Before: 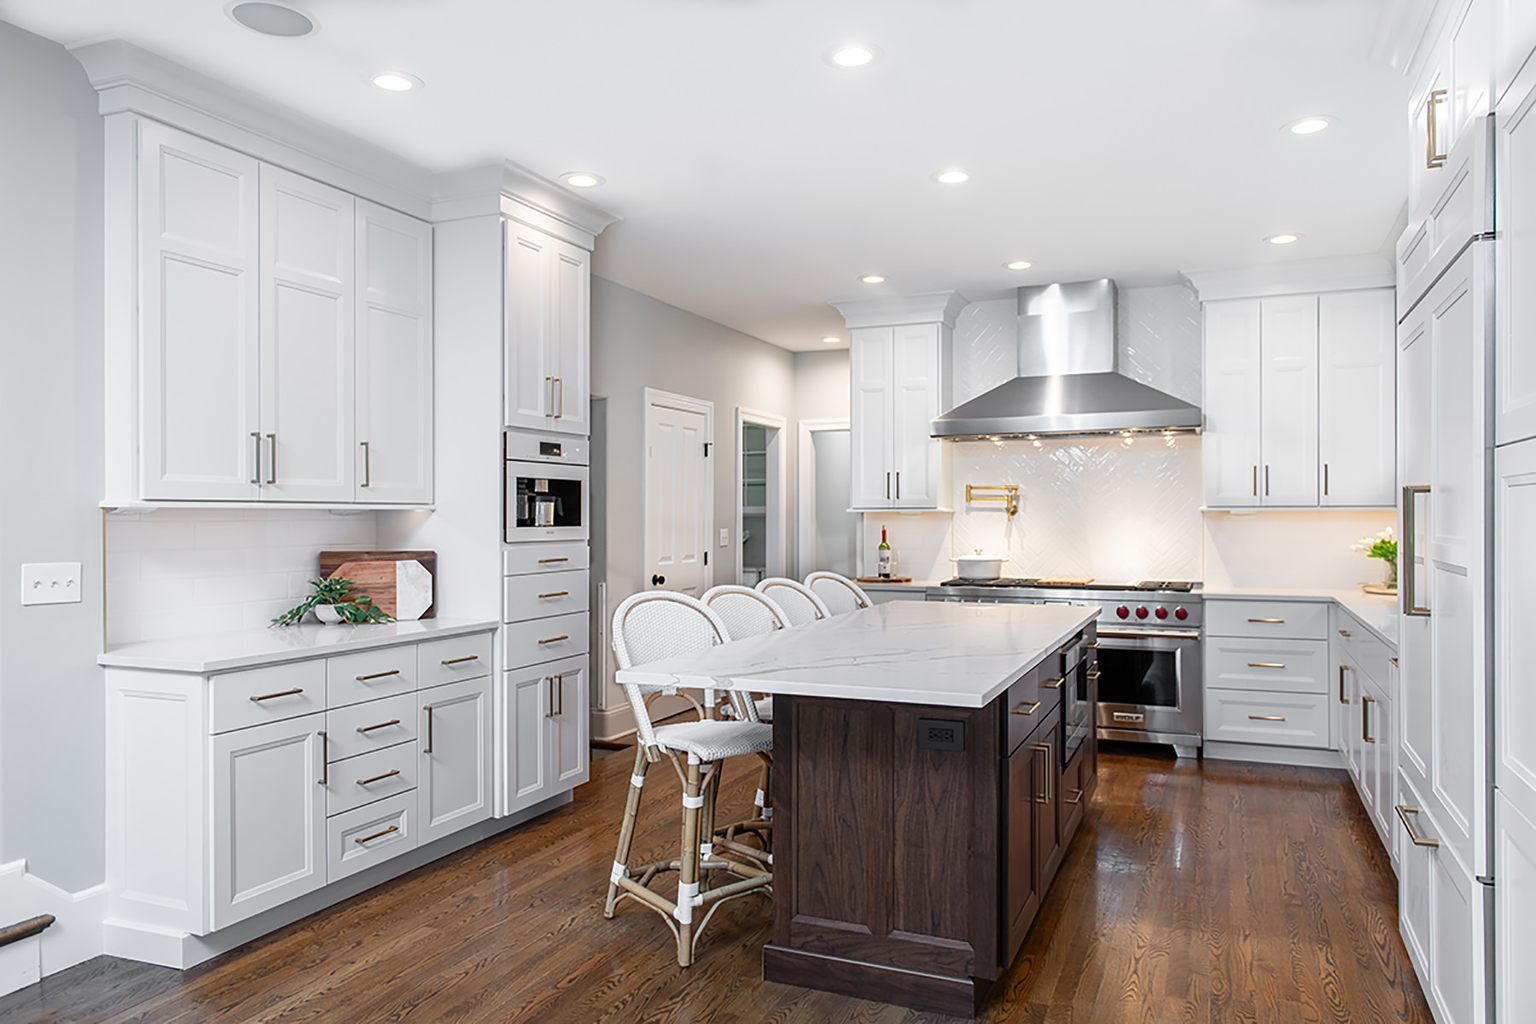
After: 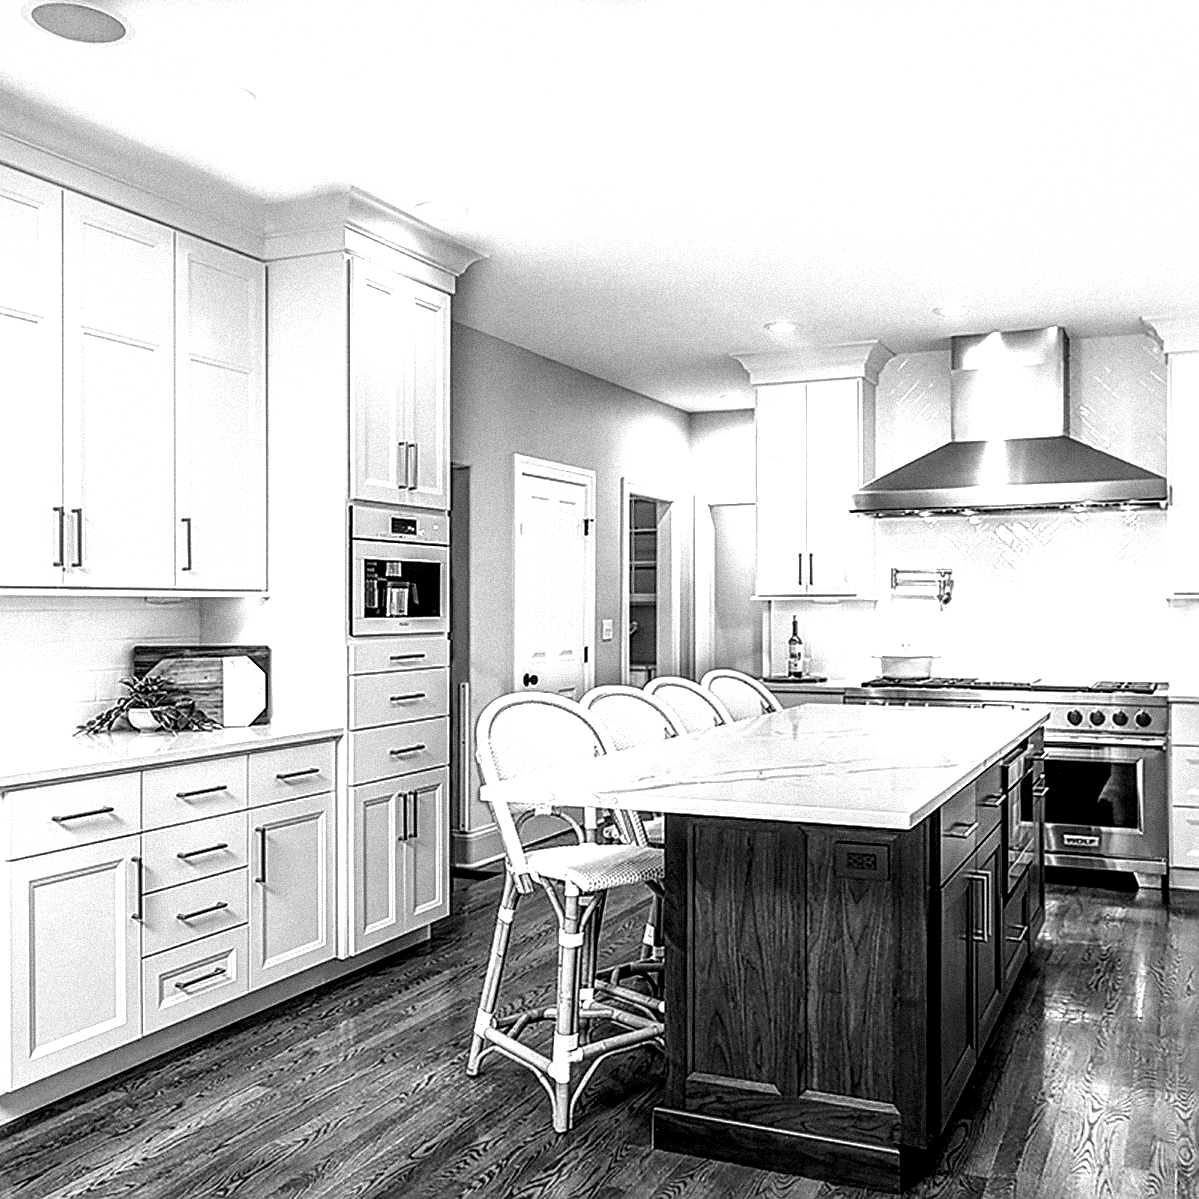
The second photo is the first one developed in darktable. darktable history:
color balance rgb: perceptual saturation grading › global saturation 30%, global vibrance 10%
local contrast: detail 203%
monochrome: a 26.22, b 42.67, size 0.8
grain: strength 35%, mid-tones bias 0%
exposure: black level correction 0, exposure 0.5 EV, compensate exposure bias true, compensate highlight preservation false
crop and rotate: left 13.409%, right 19.924%
tone equalizer: -8 EV -0.417 EV, -7 EV -0.389 EV, -6 EV -0.333 EV, -5 EV -0.222 EV, -3 EV 0.222 EV, -2 EV 0.333 EV, -1 EV 0.389 EV, +0 EV 0.417 EV, edges refinement/feathering 500, mask exposure compensation -1.57 EV, preserve details no
sharpen: on, module defaults
